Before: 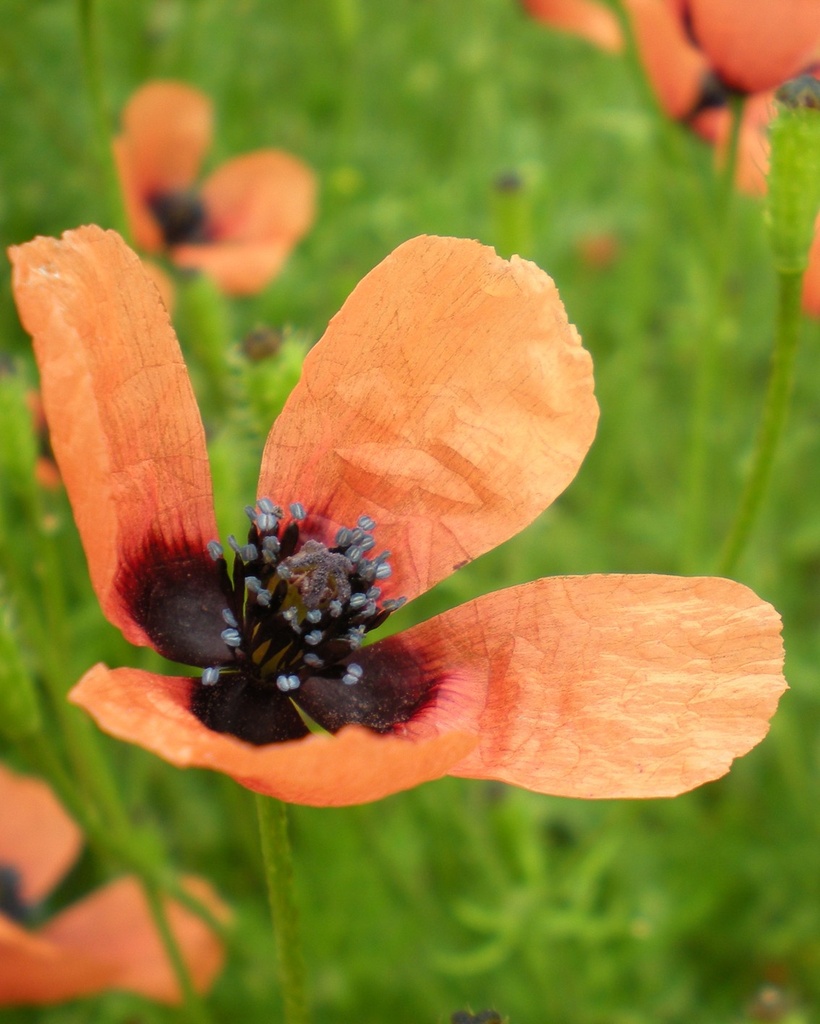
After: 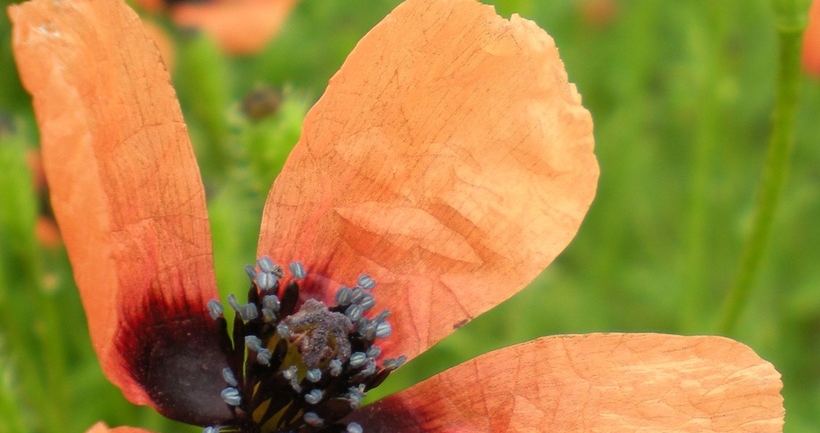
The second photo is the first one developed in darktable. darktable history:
crop and rotate: top 23.621%, bottom 34%
